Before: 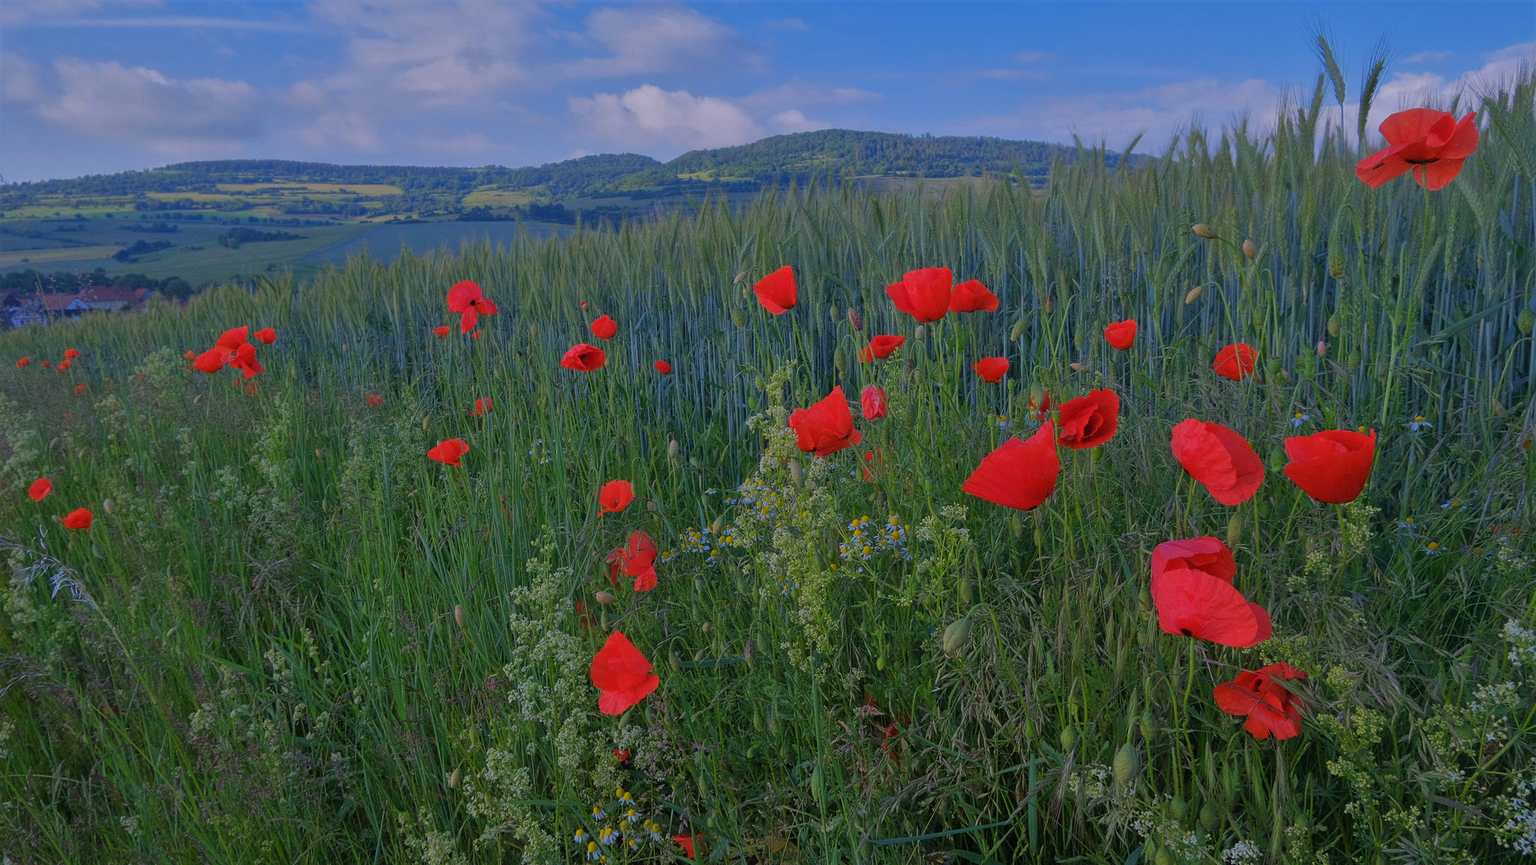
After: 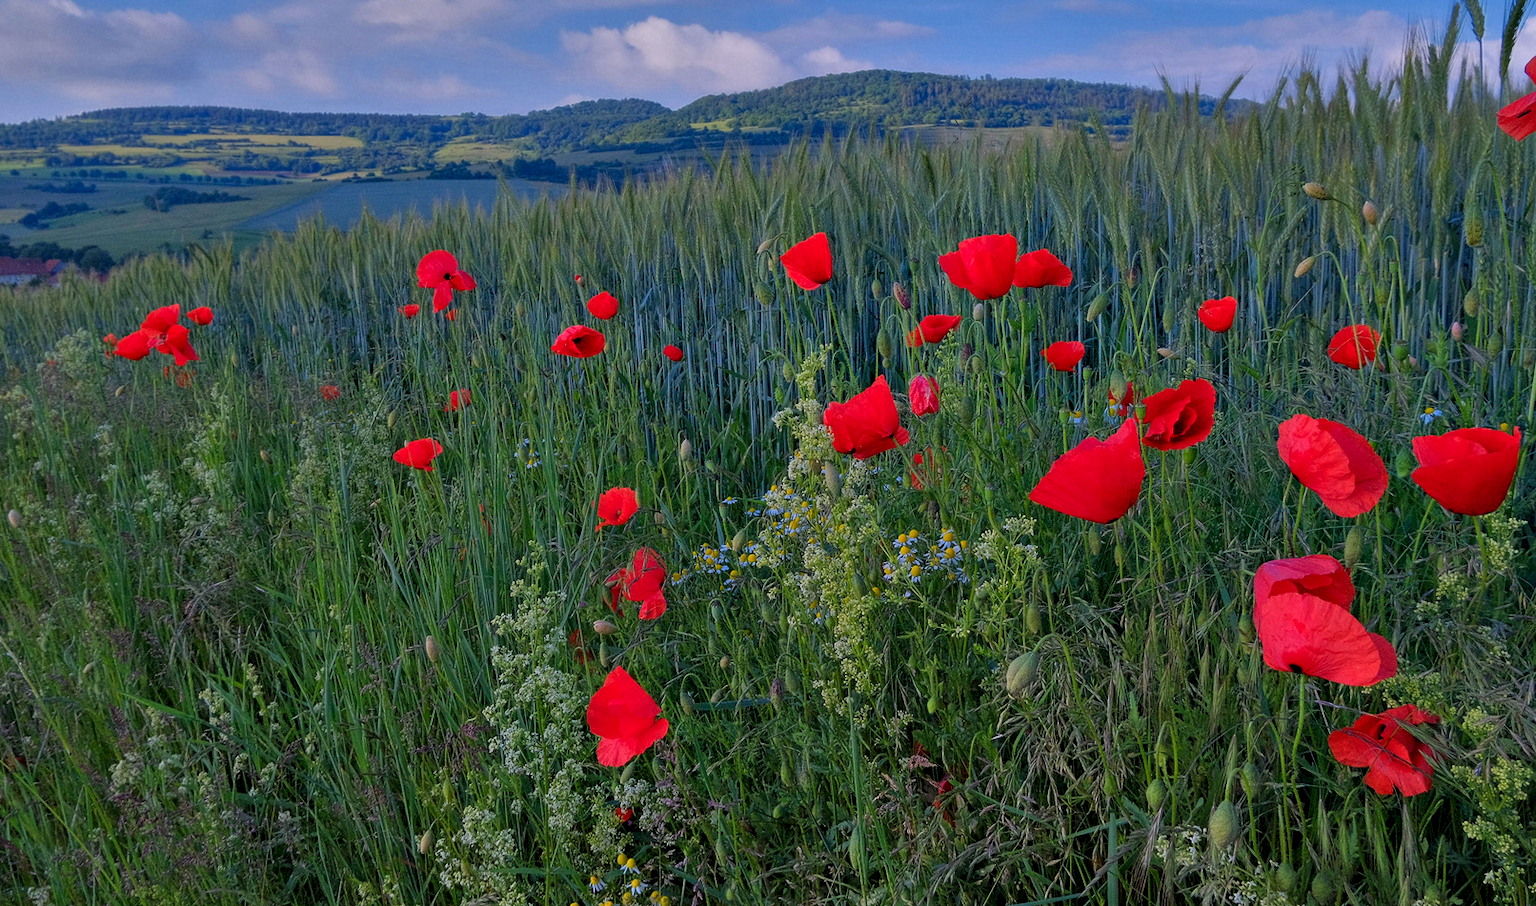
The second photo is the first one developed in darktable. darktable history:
contrast equalizer: octaves 7, y [[0.6 ×6], [0.55 ×6], [0 ×6], [0 ×6], [0 ×6]]
crop: left 6.313%, top 8.16%, right 9.548%, bottom 3.741%
